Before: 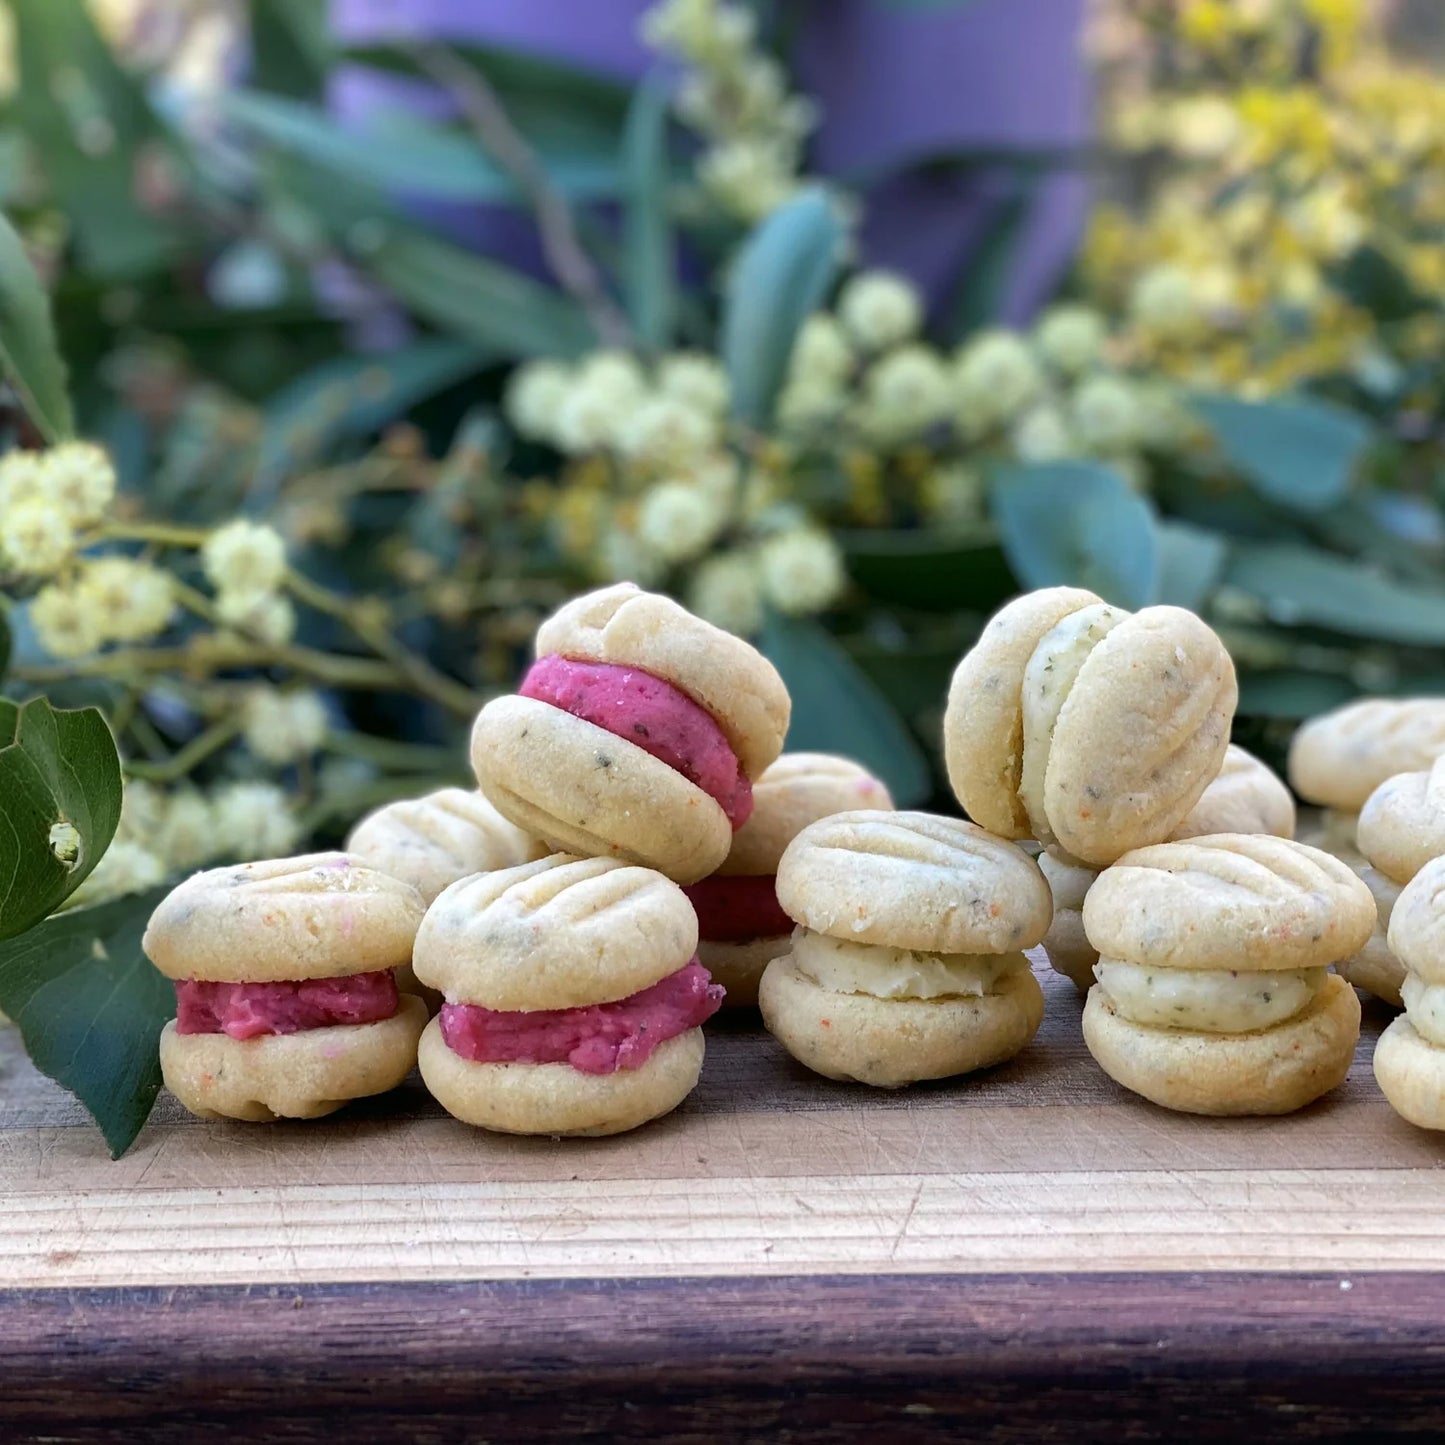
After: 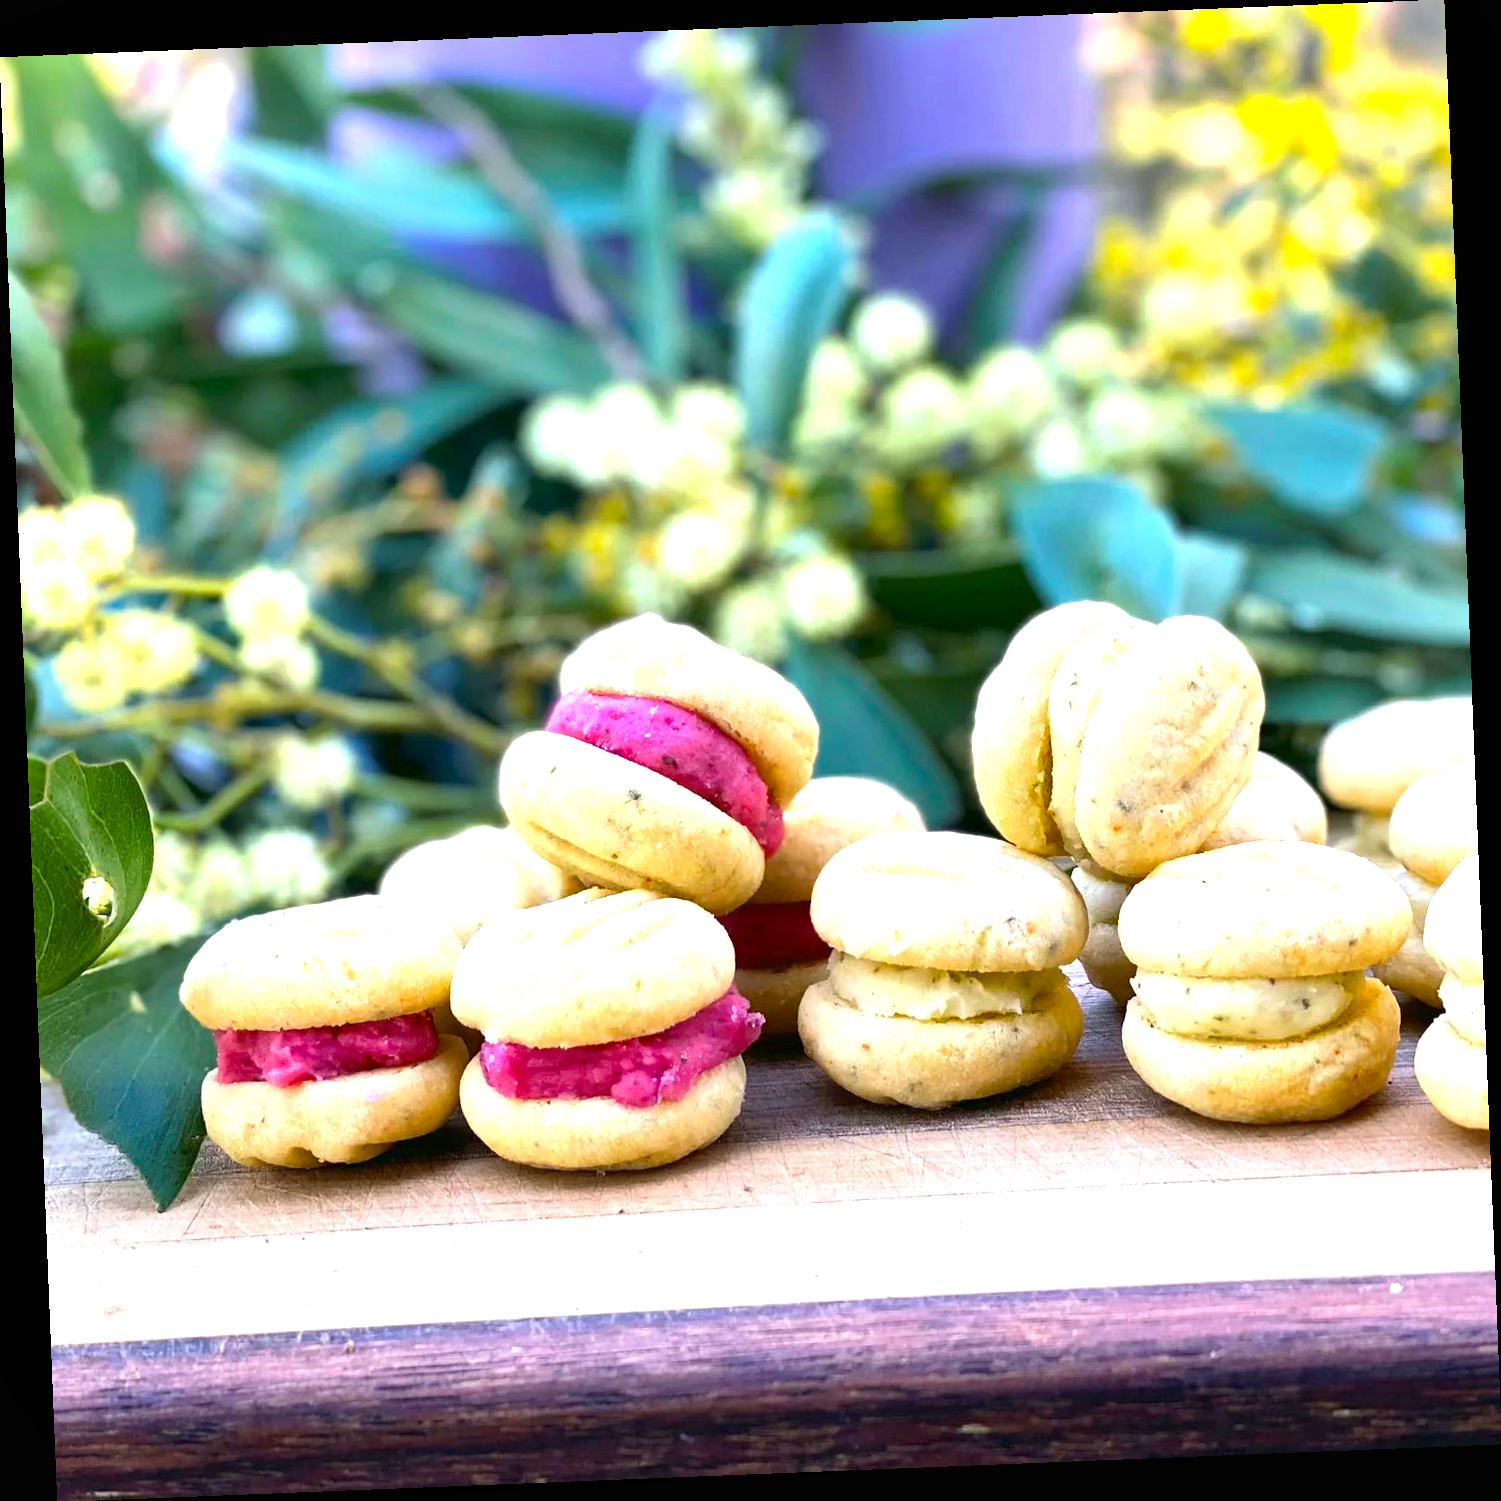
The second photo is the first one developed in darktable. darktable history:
color balance rgb: perceptual saturation grading › global saturation 25%, global vibrance 20%
rotate and perspective: rotation -2.29°, automatic cropping off
white balance: red 1, blue 1
shadows and highlights: shadows 37.27, highlights -28.18, soften with gaussian
exposure: black level correction 0, exposure 1.379 EV, compensate exposure bias true, compensate highlight preservation false
